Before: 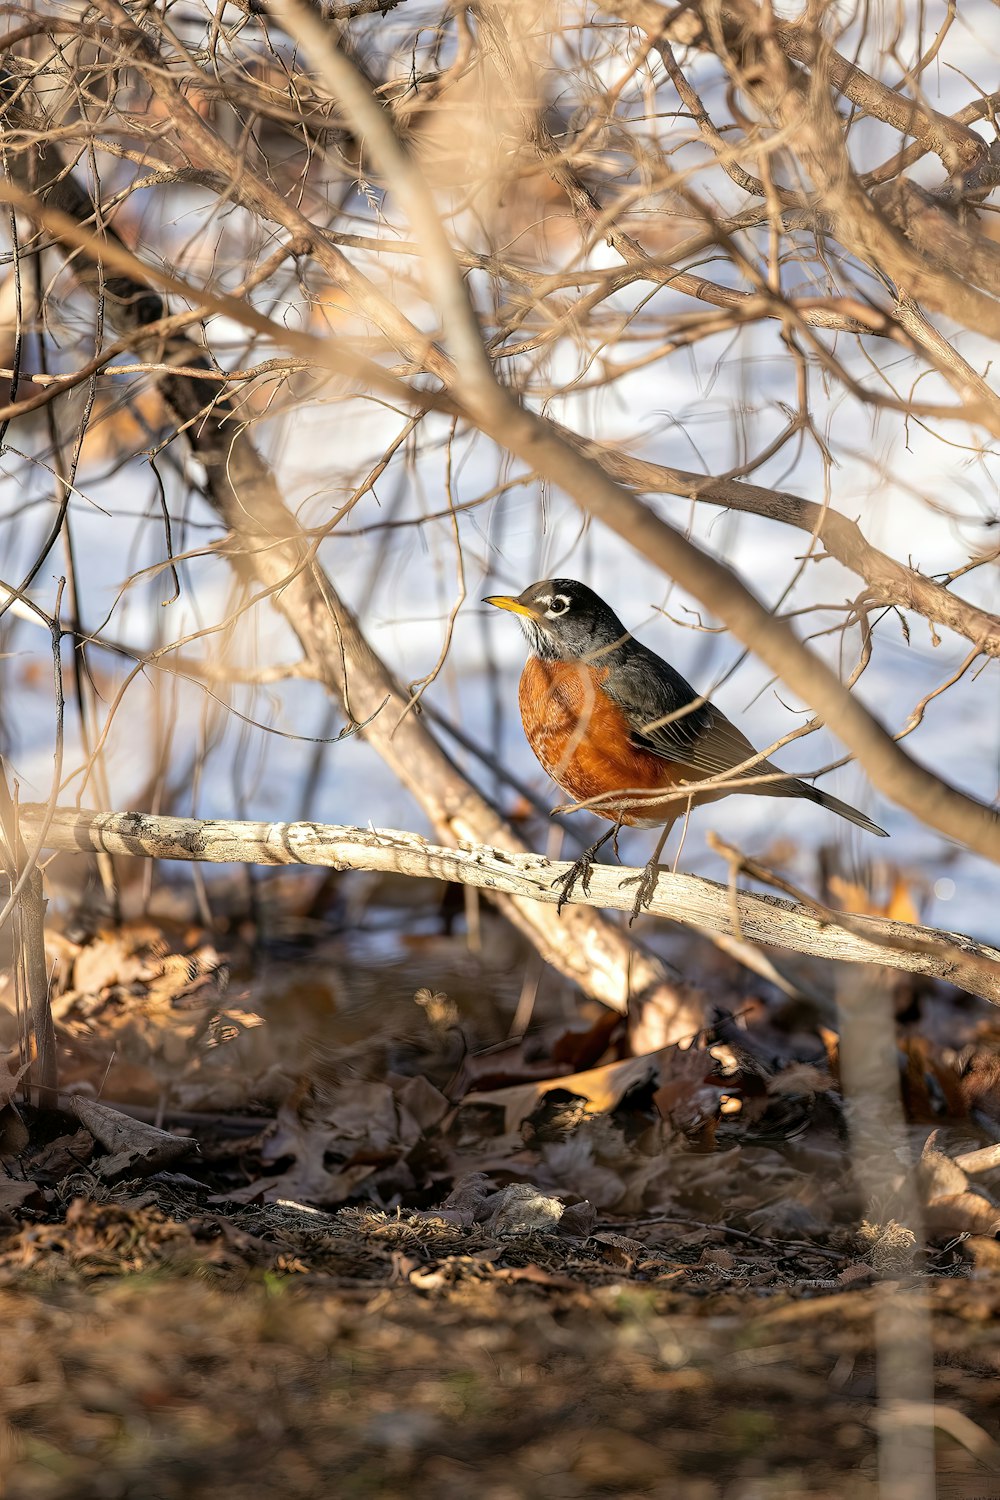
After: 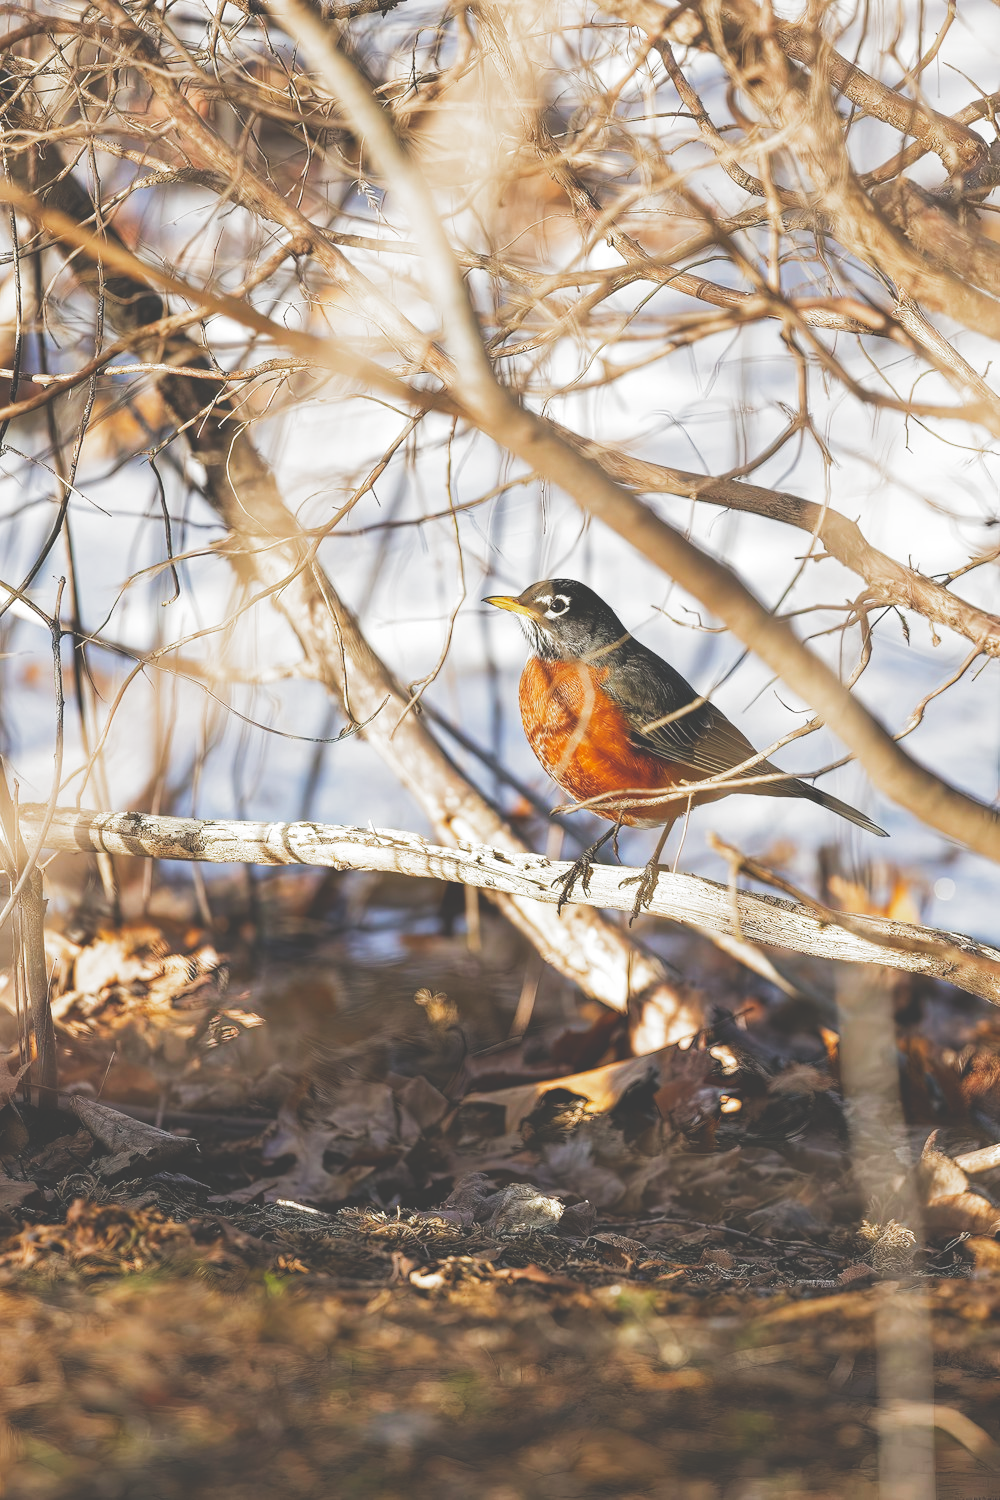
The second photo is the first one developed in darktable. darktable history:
color balance rgb: shadows lift › luminance -19.799%, perceptual saturation grading › global saturation 19.986%, global vibrance 20%
exposure: black level correction -0.086, compensate highlight preservation false
filmic rgb: black relative exposure -6.44 EV, white relative exposure 2.43 EV, target white luminance 99.96%, hardness 5.26, latitude 1.05%, contrast 1.427, highlights saturation mix 1.66%, add noise in highlights 0, preserve chrominance no, color science v3 (2019), use custom middle-gray values true, contrast in highlights soft
